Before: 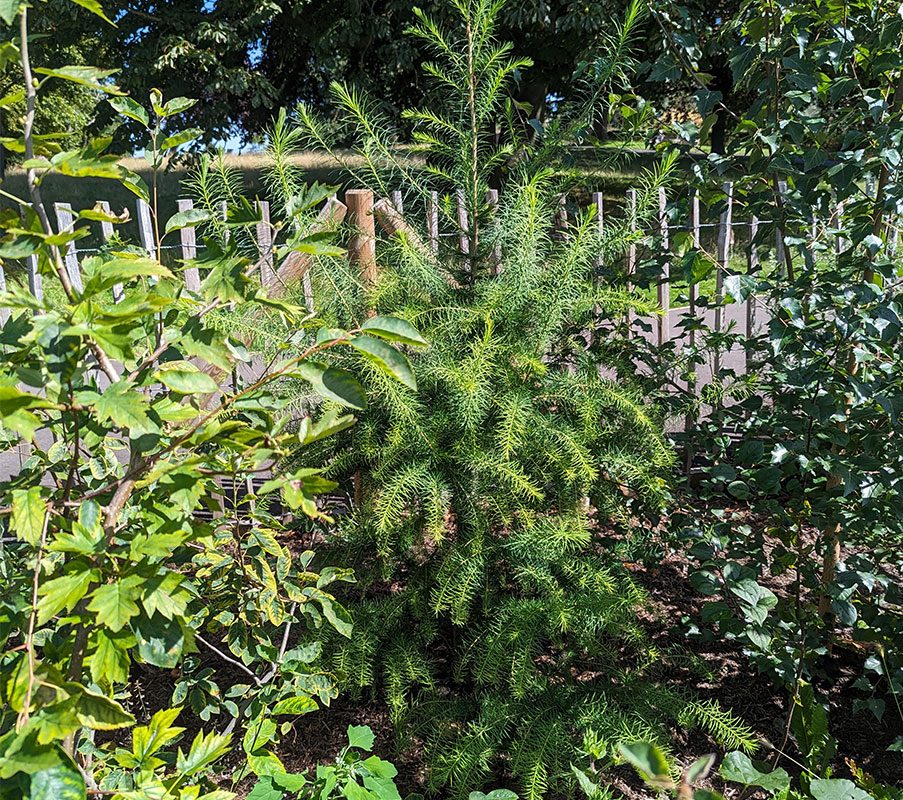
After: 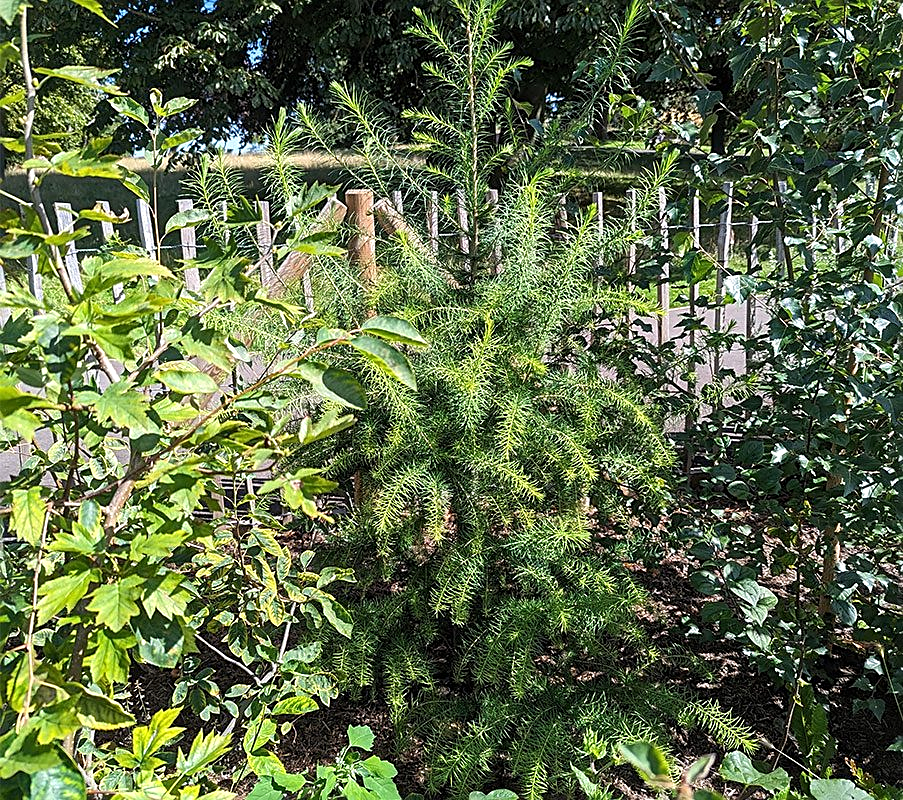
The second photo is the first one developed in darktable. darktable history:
sharpen: on, module defaults
exposure: exposure 0.201 EV, compensate exposure bias true, compensate highlight preservation false
